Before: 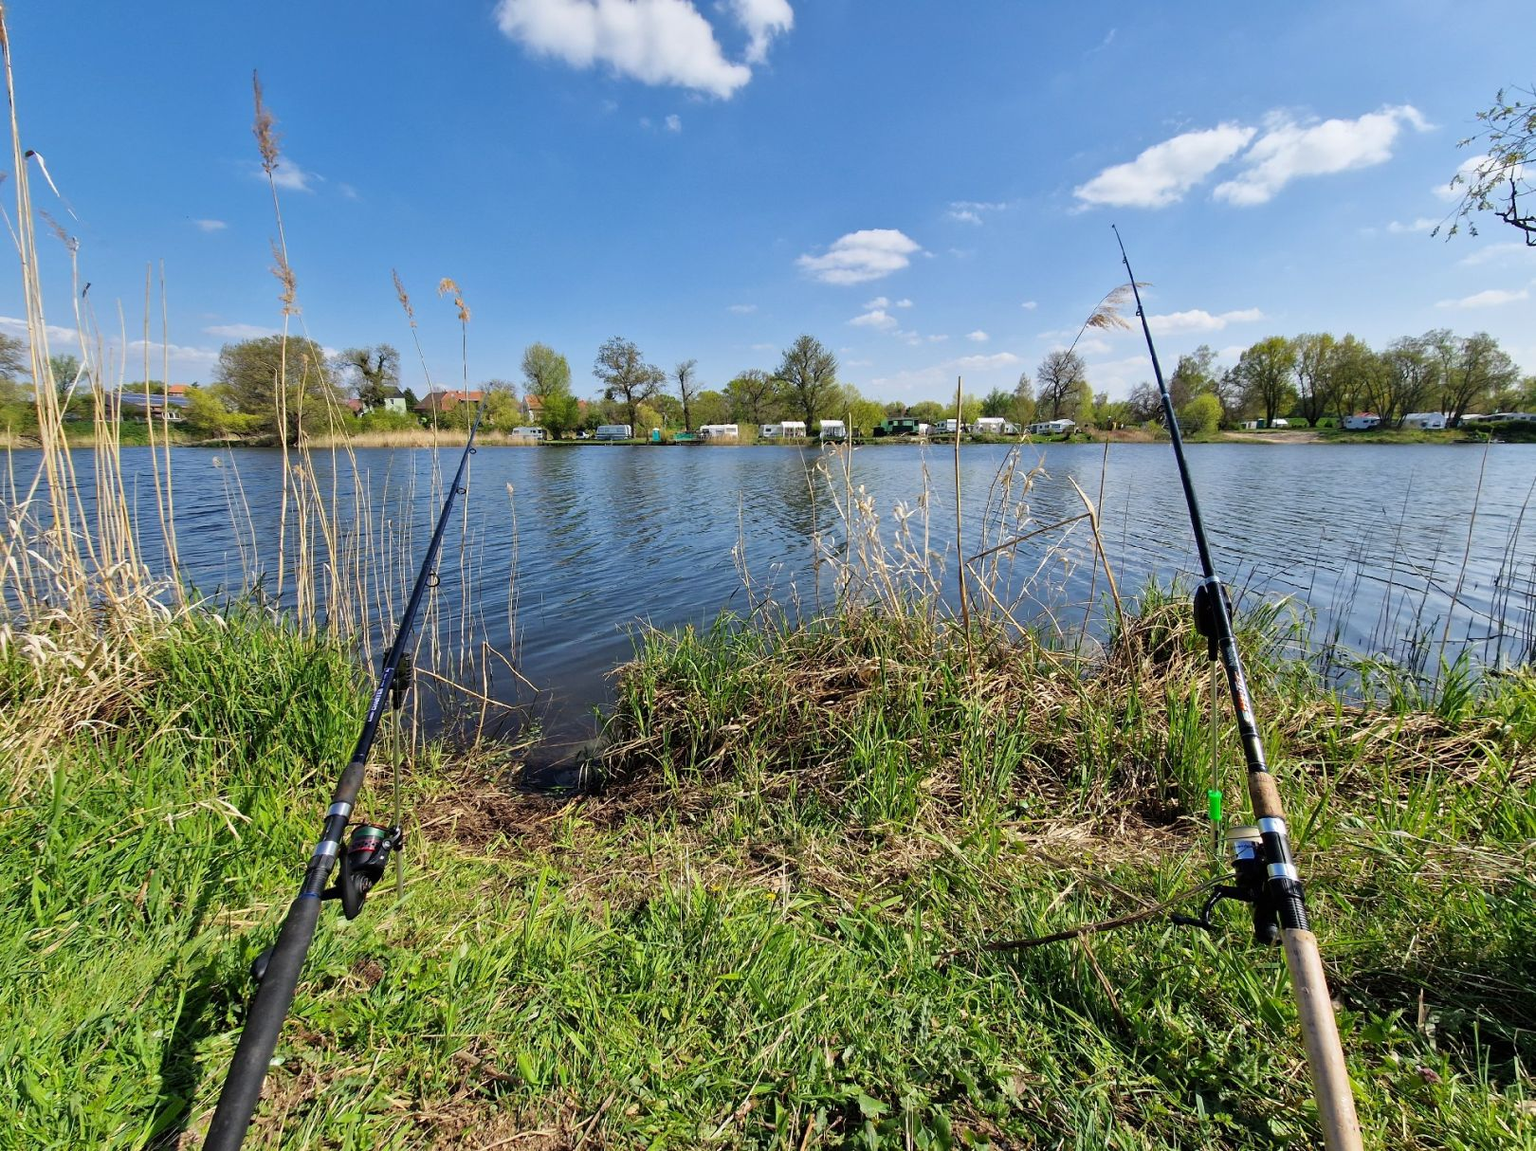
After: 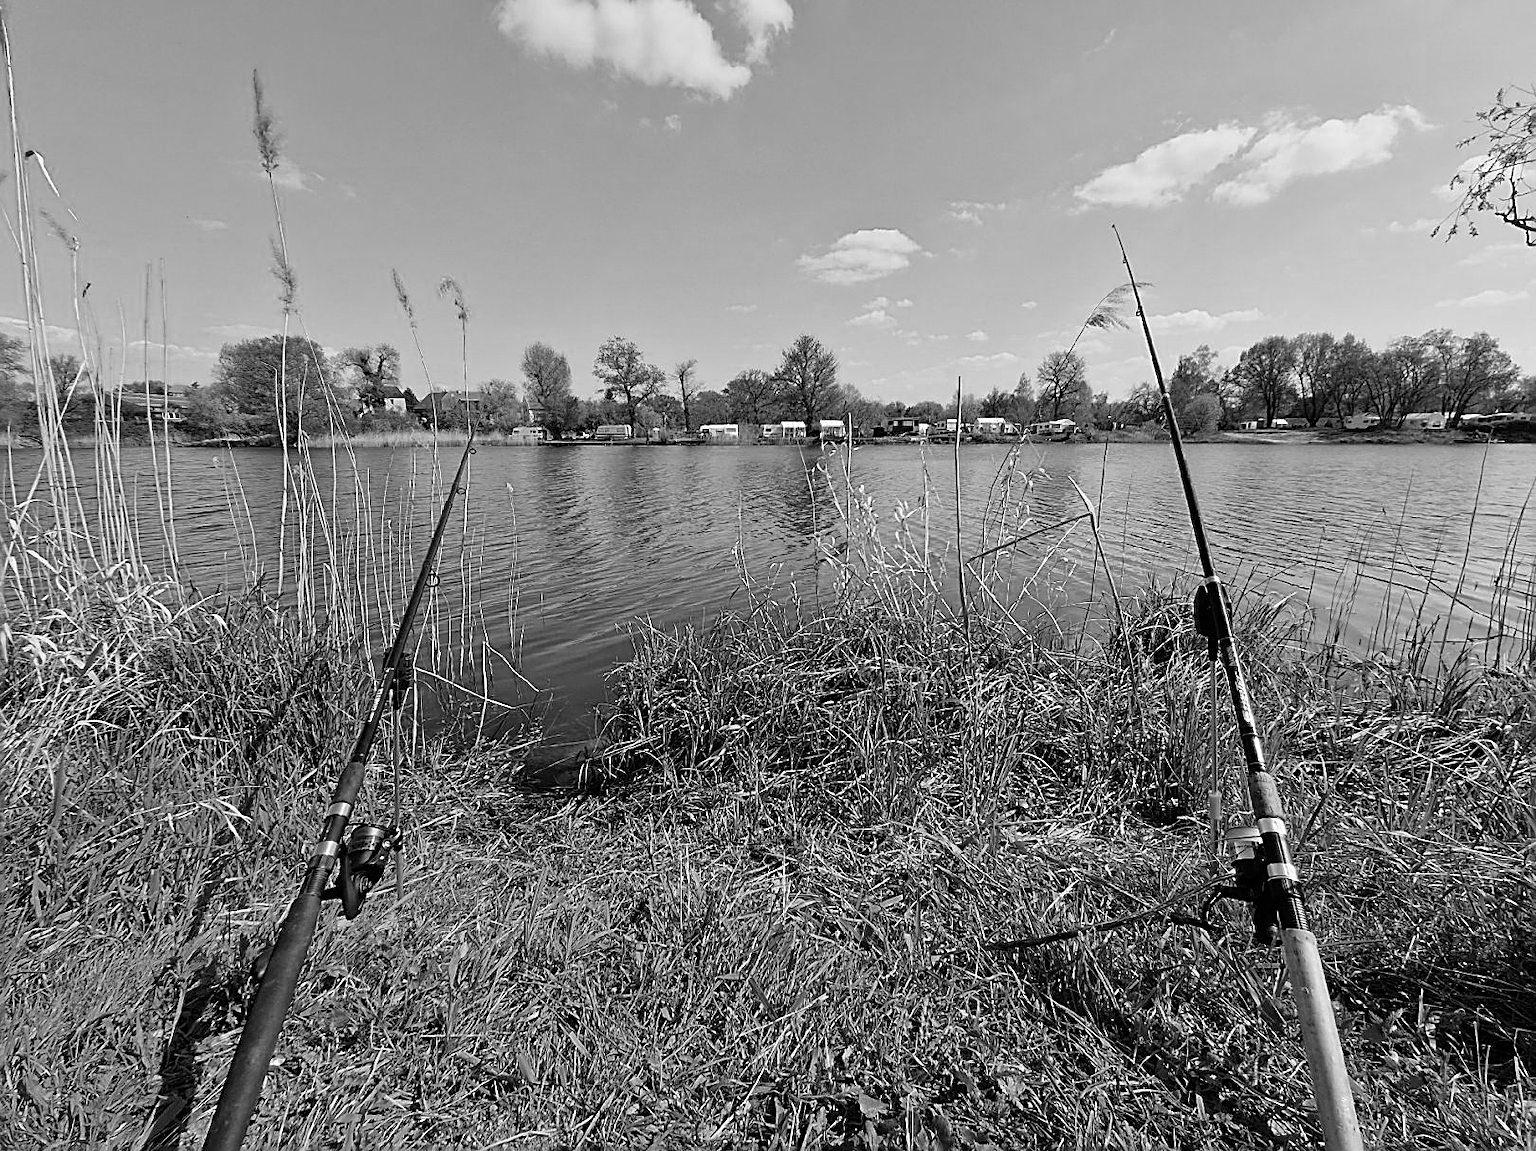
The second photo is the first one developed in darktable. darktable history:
color calibration: output gray [0.253, 0.26, 0.487, 0], gray › normalize channels true, illuminant same as pipeline (D50), adaptation XYZ, x 0.346, y 0.359, gamut compression 0
sharpen: amount 0.901
